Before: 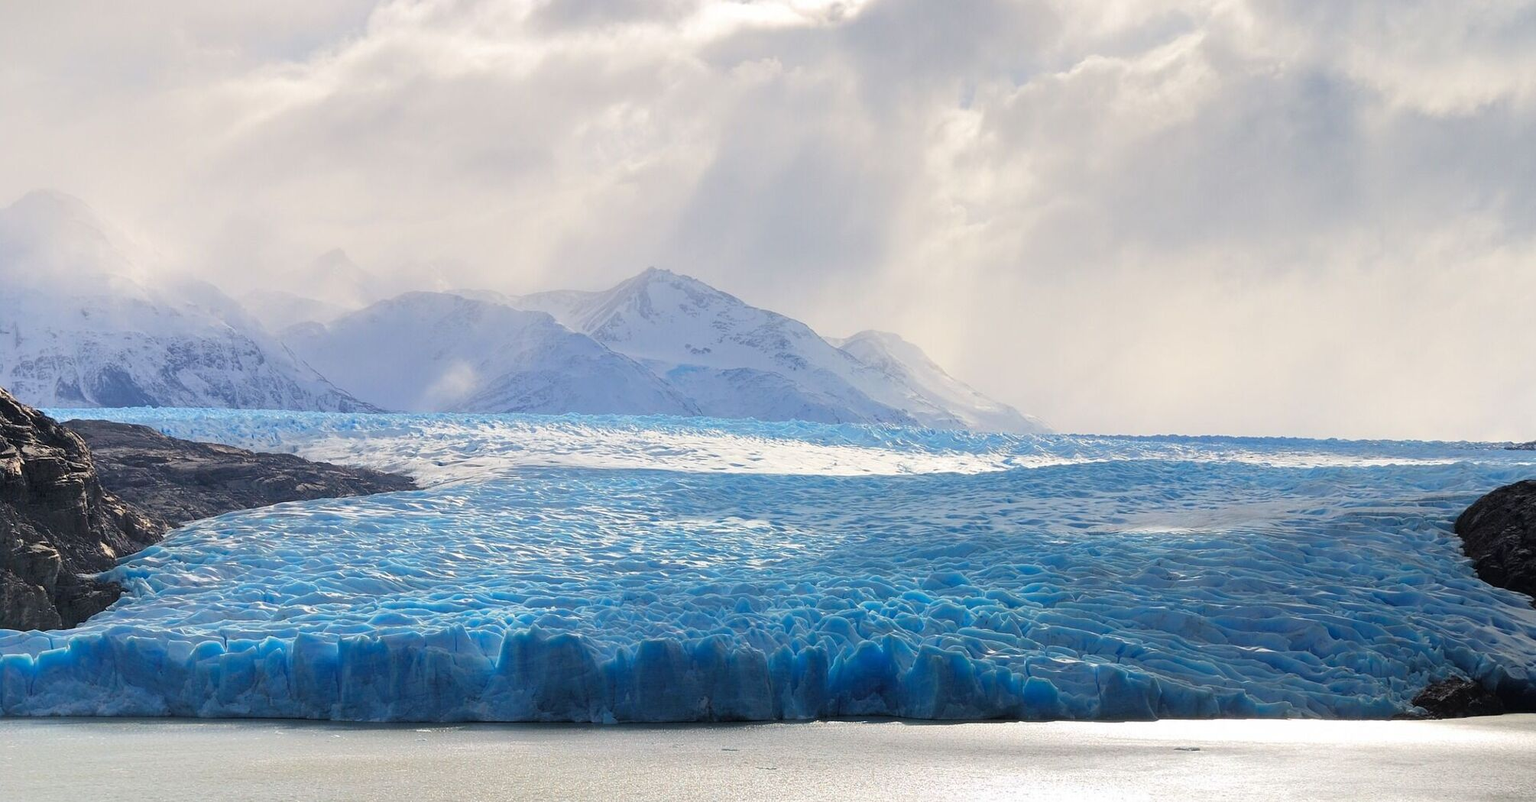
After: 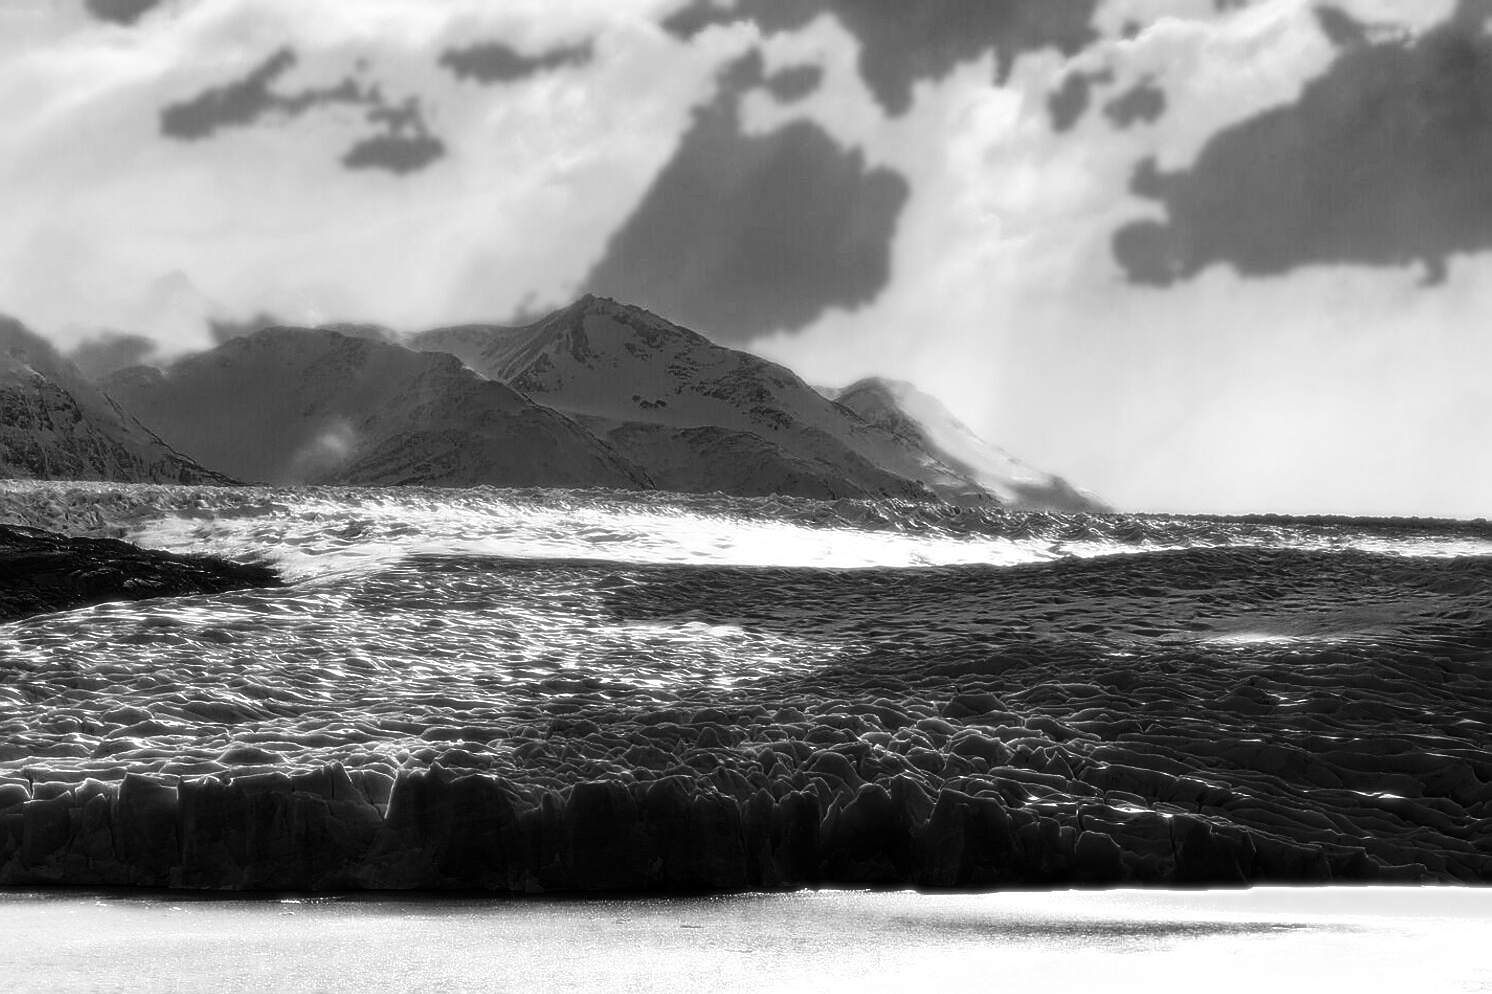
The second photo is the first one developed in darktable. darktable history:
graduated density: rotation 5.63°, offset 76.9
sharpen: on, module defaults
shadows and highlights: radius 118.69, shadows 42.21, highlights -61.56, soften with gaussian
bloom: size 0%, threshold 54.82%, strength 8.31%
crop and rotate: left 13.15%, top 5.251%, right 12.609%
exposure: exposure 0.566 EV, compensate highlight preservation false
contrast brightness saturation: contrast 0.02, brightness -1, saturation -1
